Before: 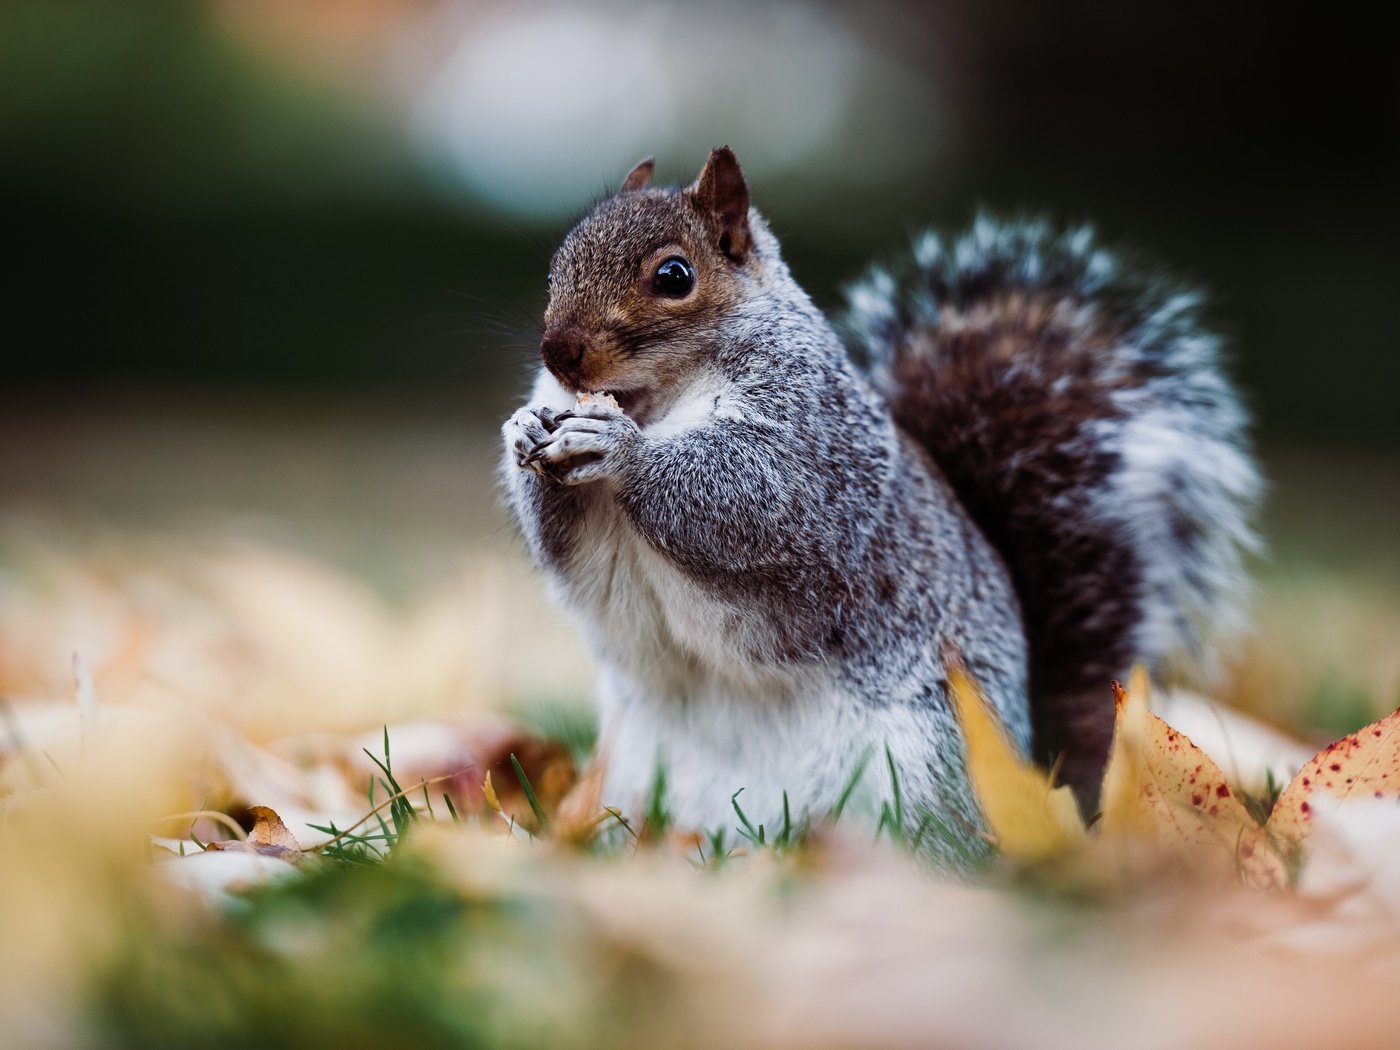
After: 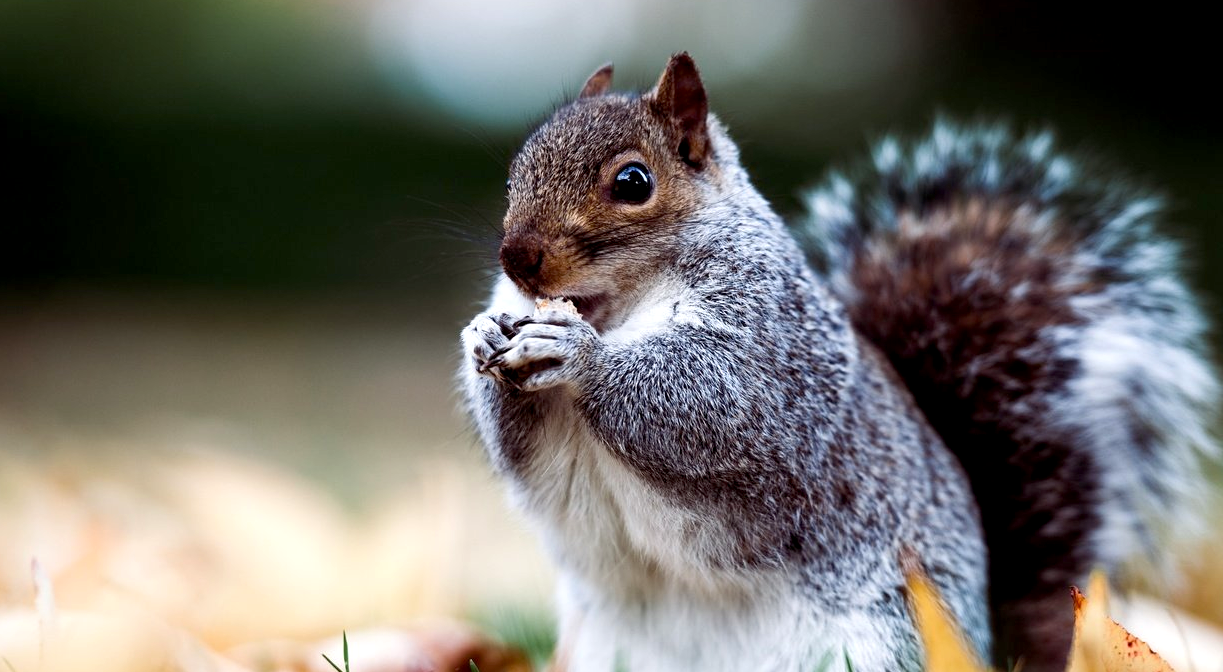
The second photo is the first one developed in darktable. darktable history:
exposure: black level correction 0.005, exposure 0.412 EV, compensate exposure bias true, compensate highlight preservation false
crop: left 2.938%, top 9.007%, right 9.644%, bottom 26.985%
